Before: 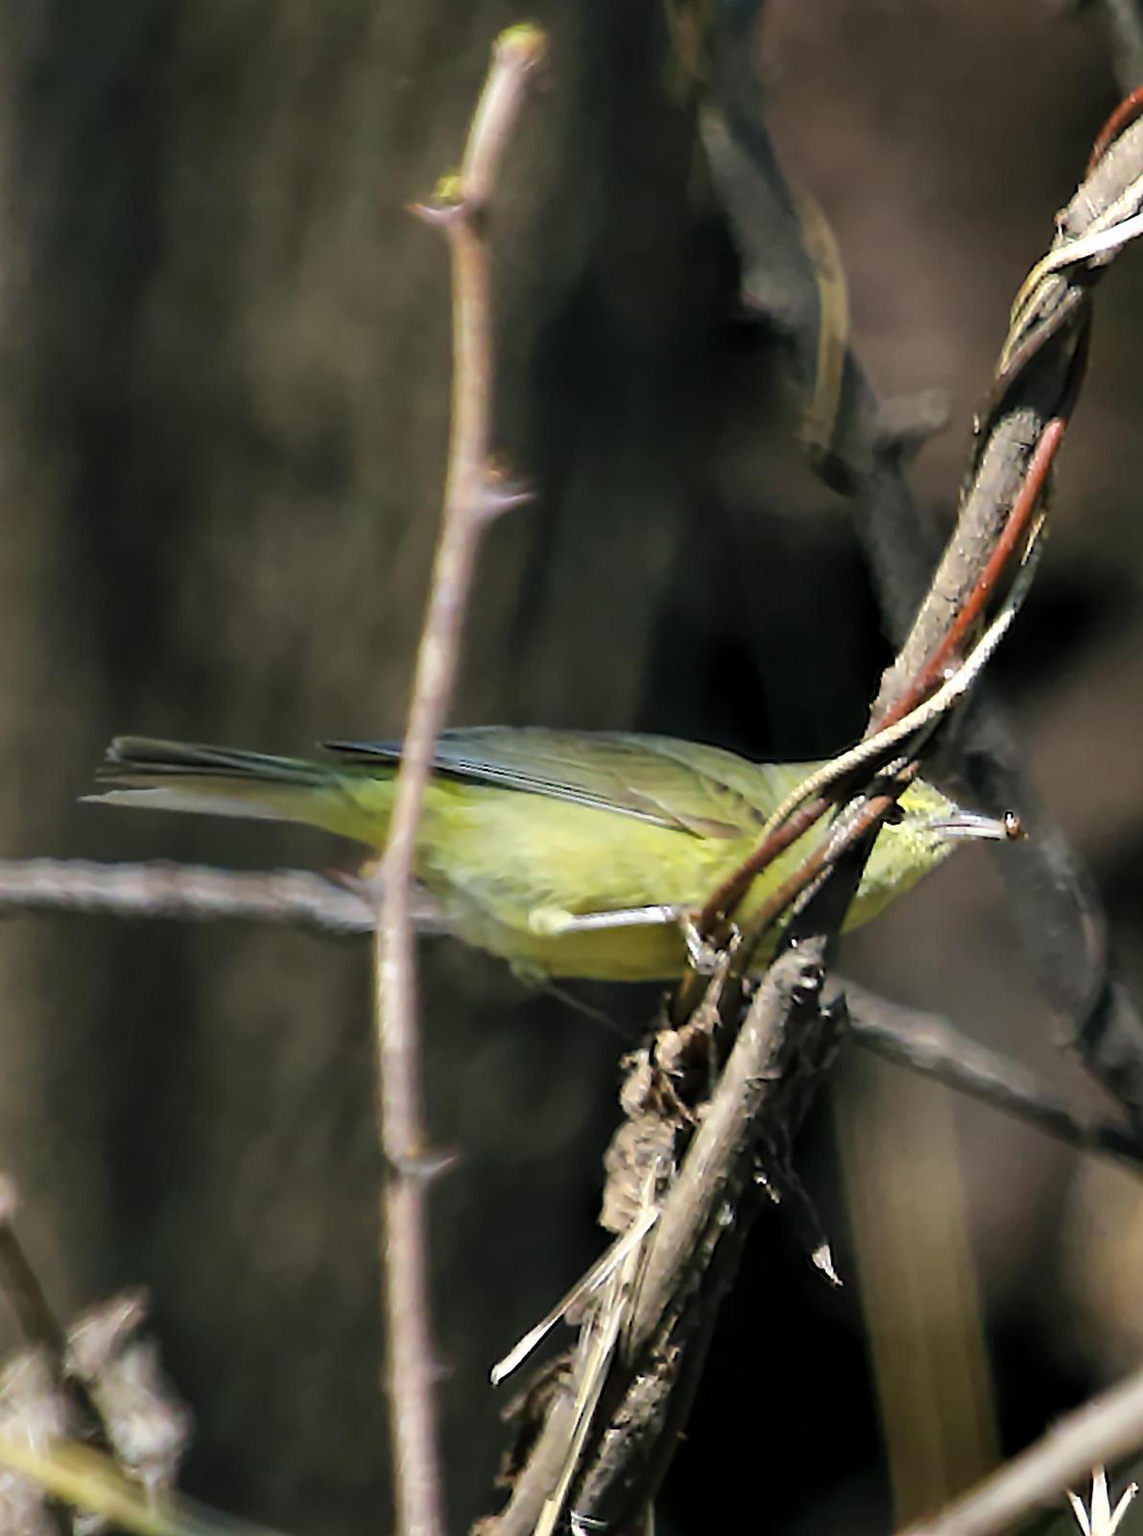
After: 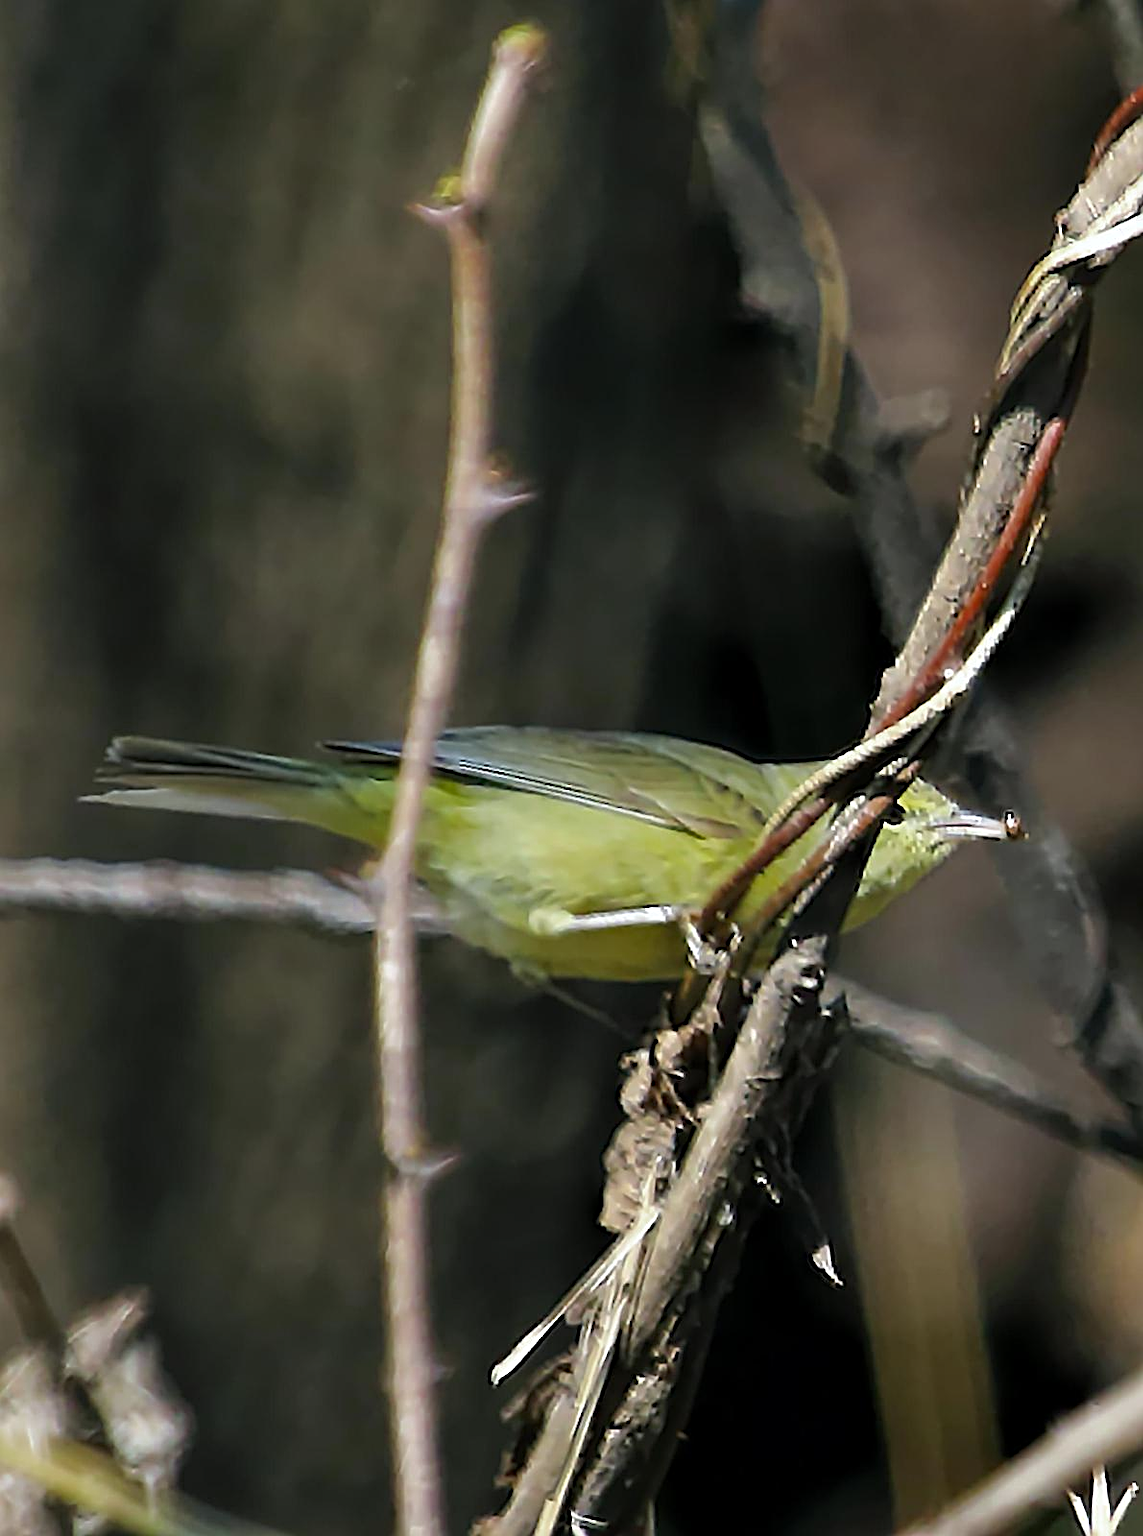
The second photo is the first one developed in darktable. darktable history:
color zones: curves: ch0 [(0.27, 0.396) (0.563, 0.504) (0.75, 0.5) (0.787, 0.307)]
white balance: red 0.986, blue 1.01
sharpen: radius 2.676, amount 0.669
